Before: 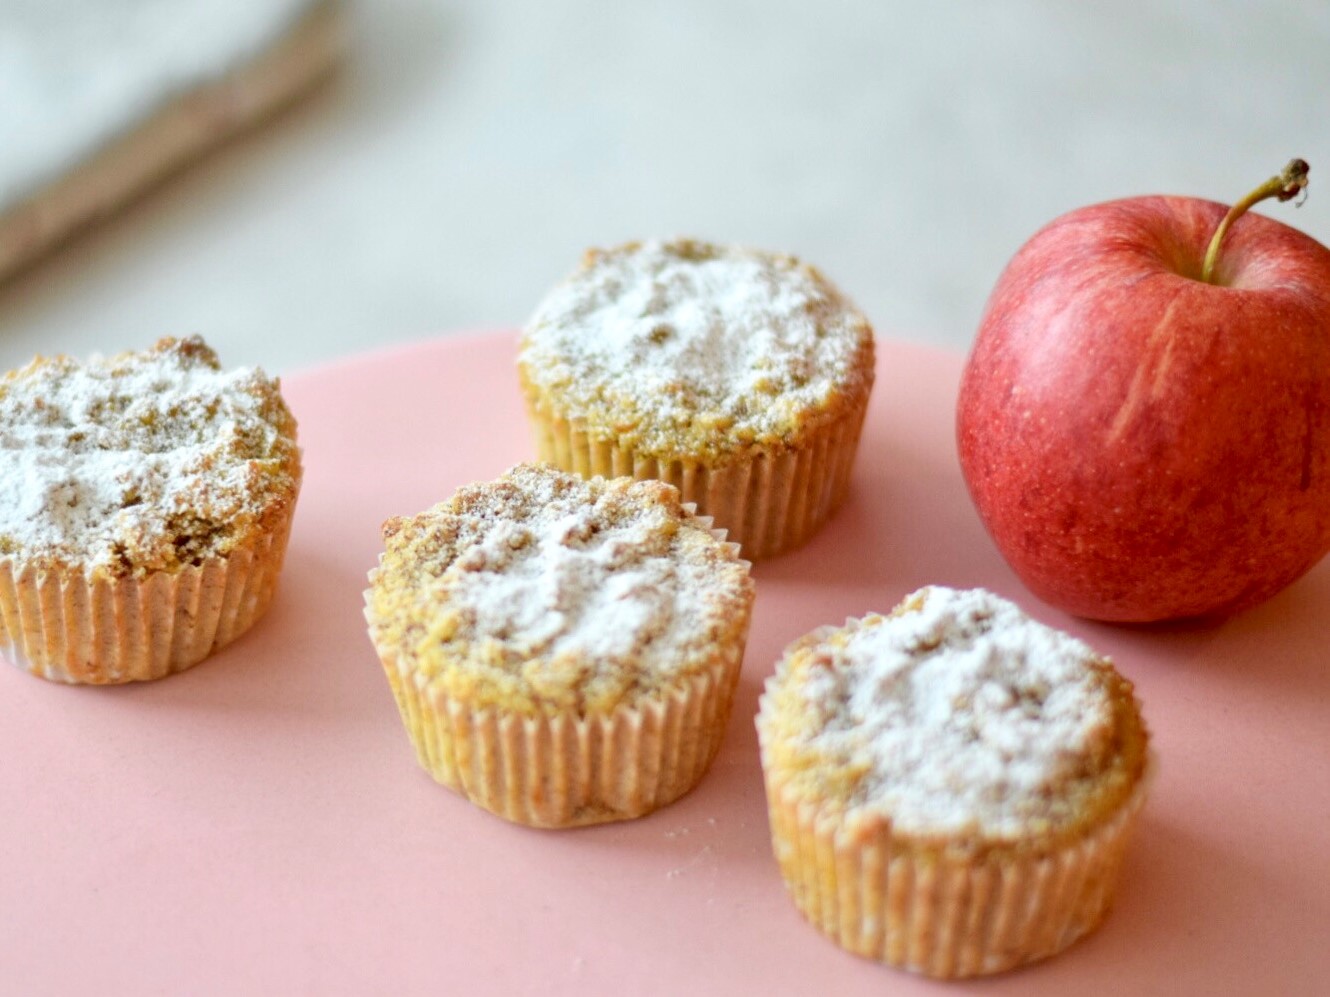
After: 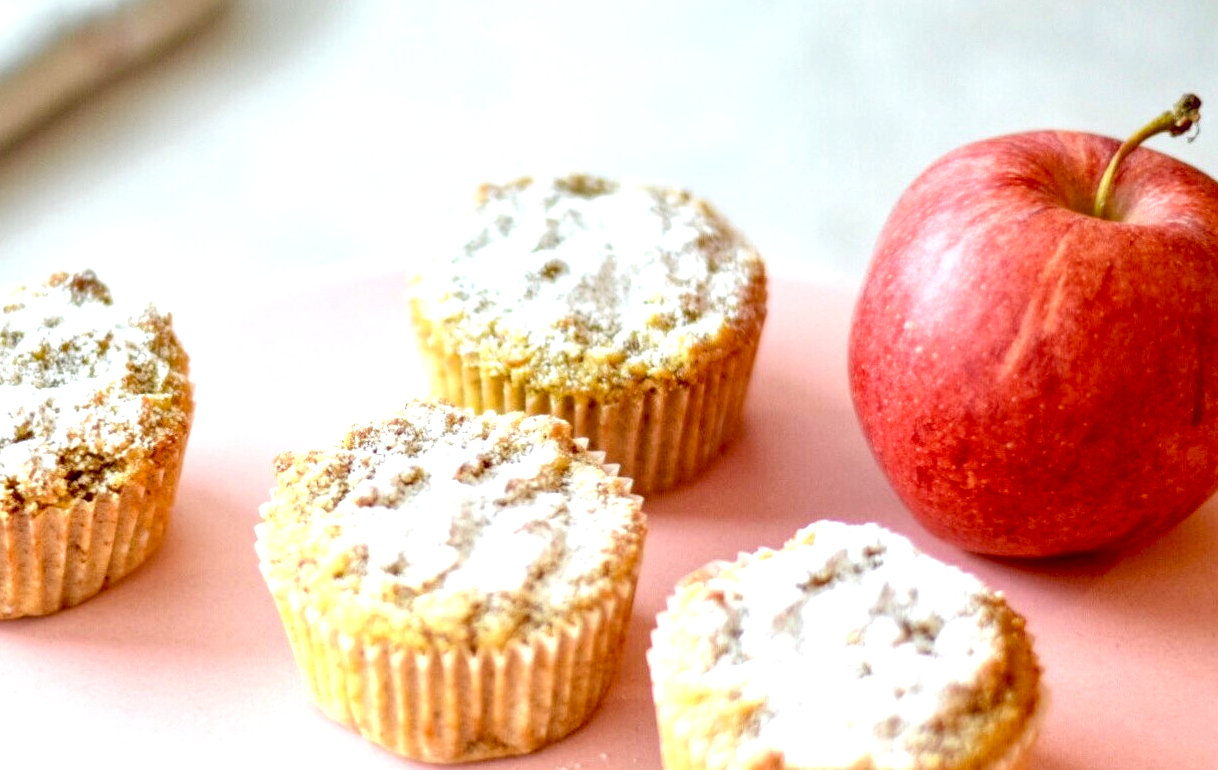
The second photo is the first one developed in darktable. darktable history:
local contrast: on, module defaults
crop: left 8.155%, top 6.611%, bottom 15.385%
exposure: black level correction 0.011, exposure 1.088 EV, compensate exposure bias true, compensate highlight preservation false
graduated density: rotation 5.63°, offset 76.9
tone equalizer: on, module defaults
